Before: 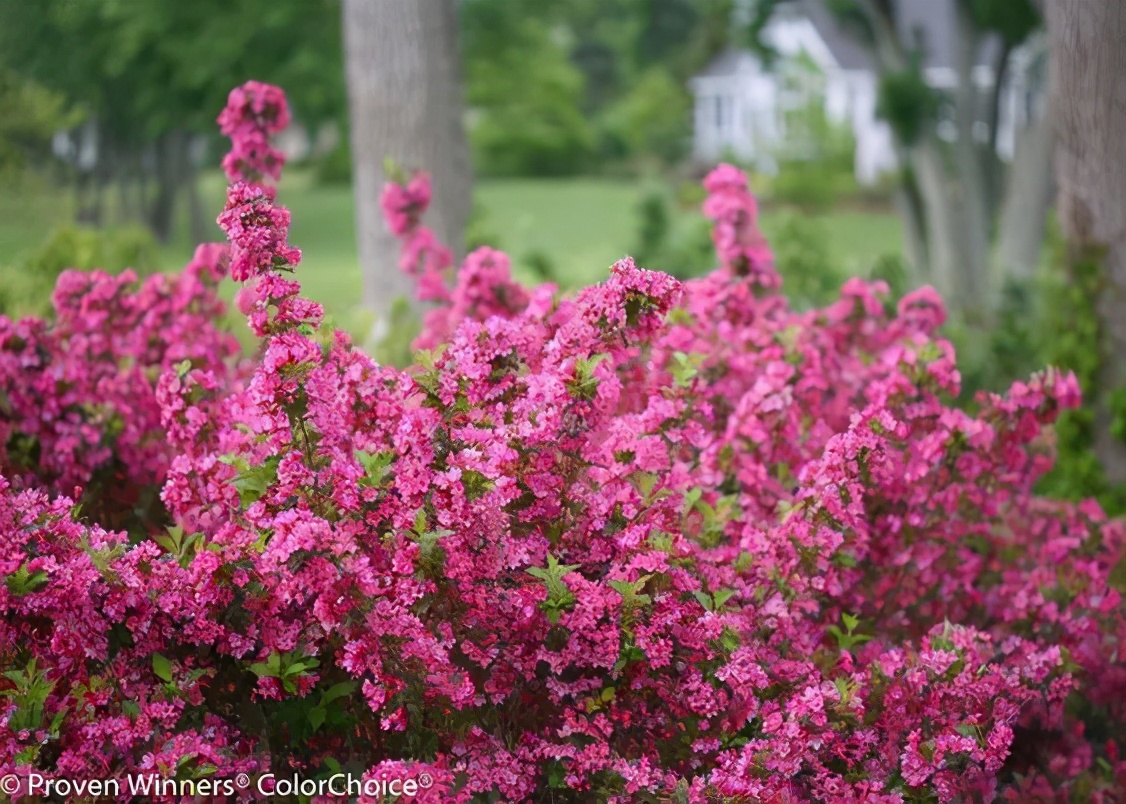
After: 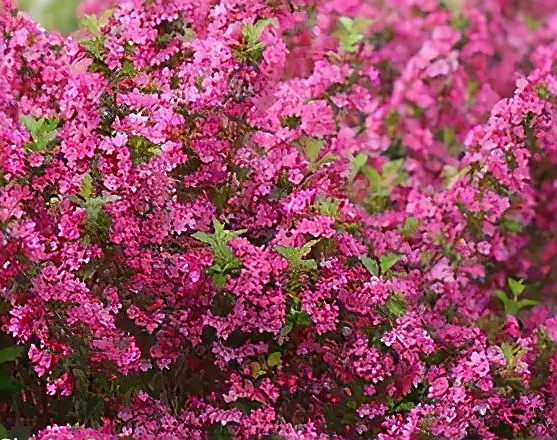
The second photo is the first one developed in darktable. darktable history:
sharpen: radius 1.4, amount 1.25, threshold 0.7
crop: left 29.672%, top 41.786%, right 20.851%, bottom 3.487%
